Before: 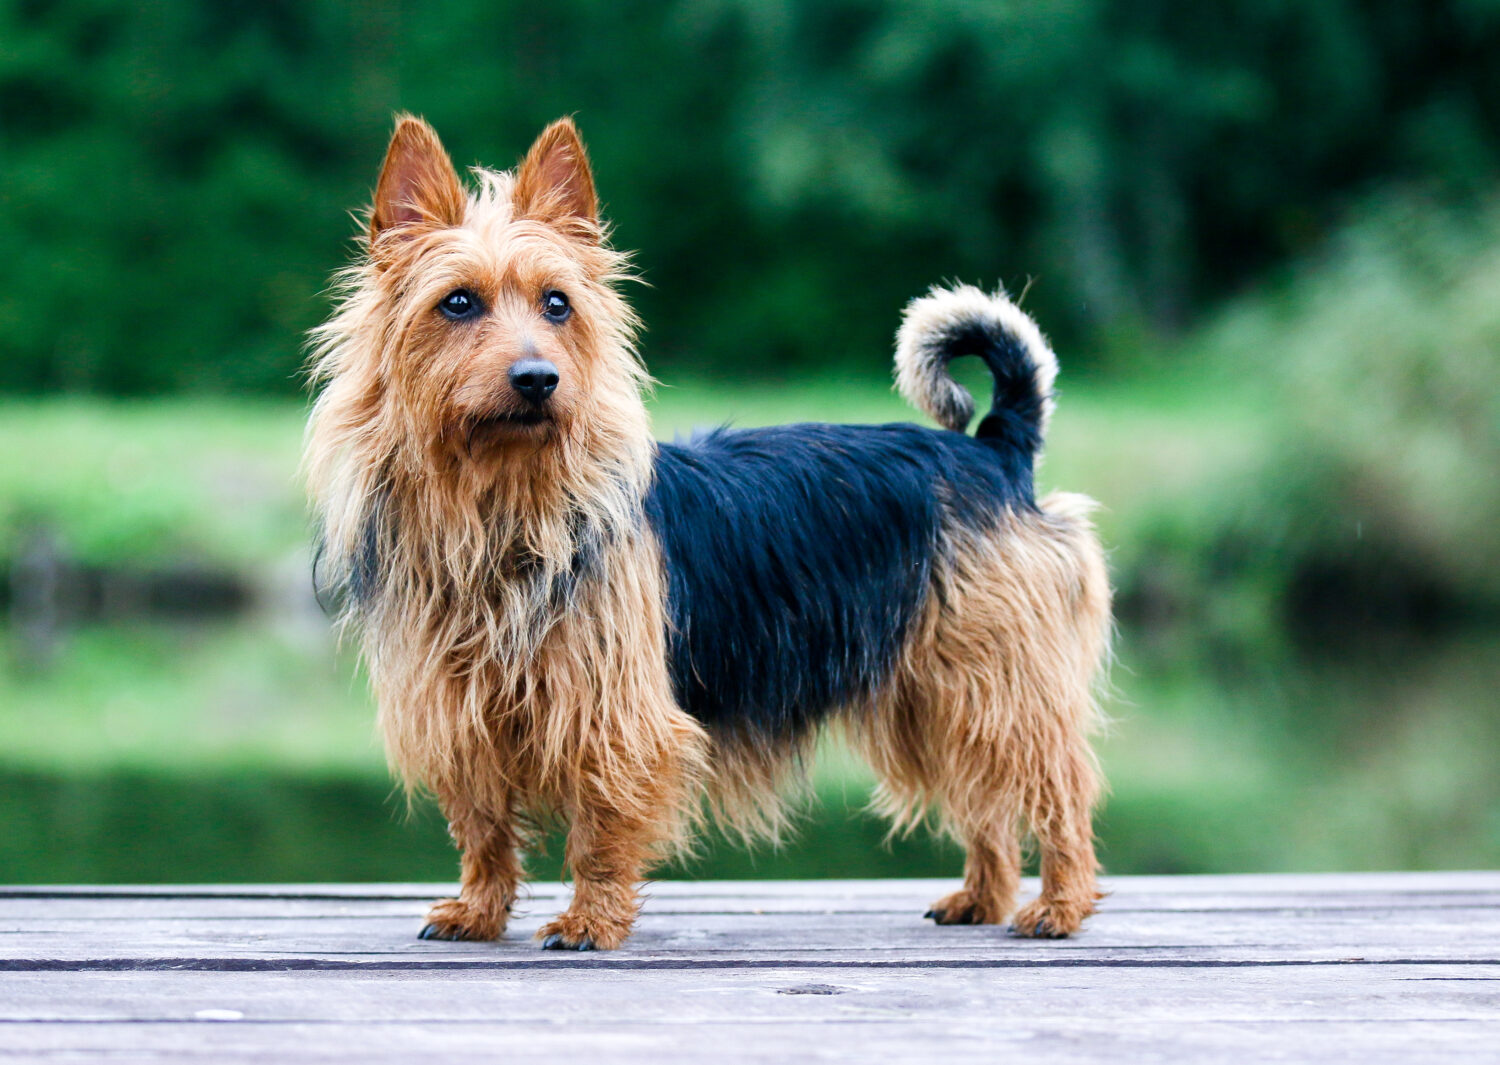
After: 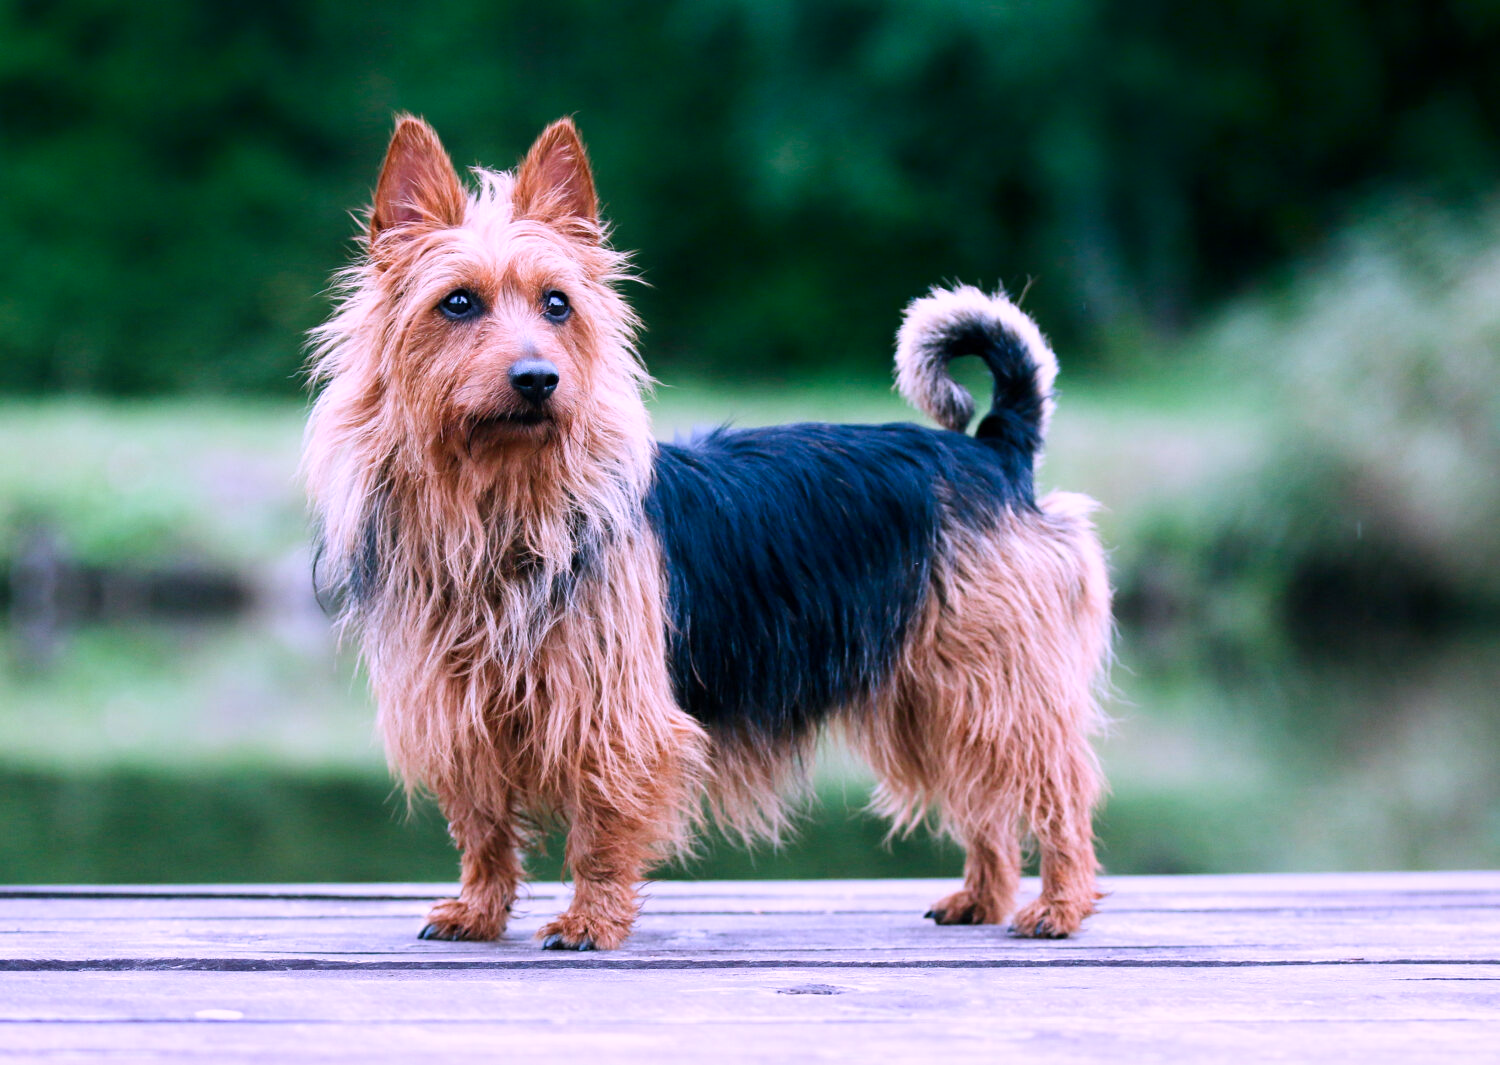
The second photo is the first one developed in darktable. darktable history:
shadows and highlights: shadows -68.22, highlights 34.48, soften with gaussian
color correction: highlights a* 15.03, highlights b* -24.57
